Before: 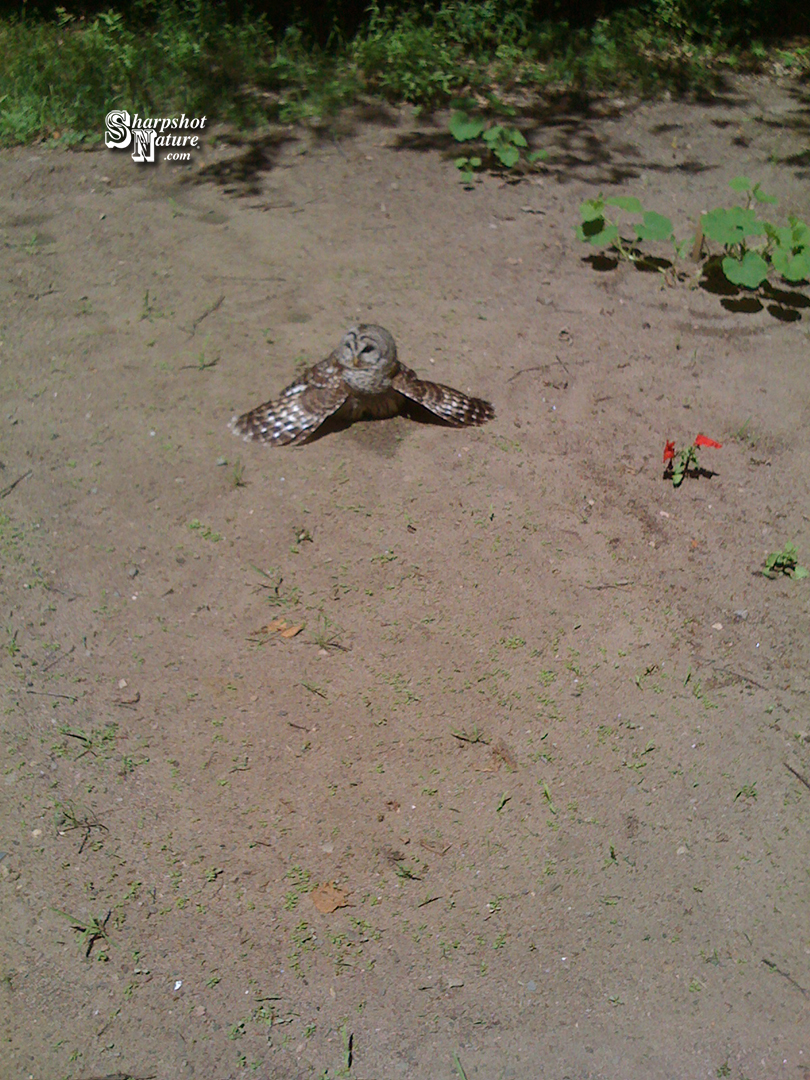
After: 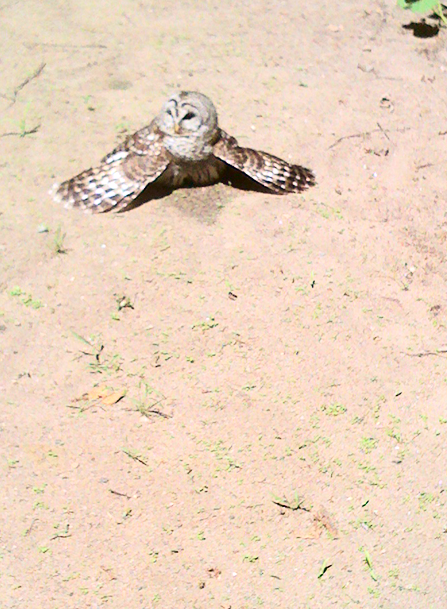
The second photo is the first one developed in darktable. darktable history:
tone curve: curves: ch0 [(0, 0) (0.003, 0.011) (0.011, 0.014) (0.025, 0.023) (0.044, 0.035) (0.069, 0.047) (0.1, 0.065) (0.136, 0.098) (0.177, 0.139) (0.224, 0.214) (0.277, 0.306) (0.335, 0.392) (0.399, 0.484) (0.468, 0.584) (0.543, 0.68) (0.623, 0.772) (0.709, 0.847) (0.801, 0.905) (0.898, 0.951) (1, 1)], color space Lab, independent channels, preserve colors none
exposure: black level correction 0.001, exposure 1.129 EV, compensate exposure bias true, compensate highlight preservation false
crop and rotate: left 22.127%, top 21.62%, right 22.628%, bottom 21.965%
